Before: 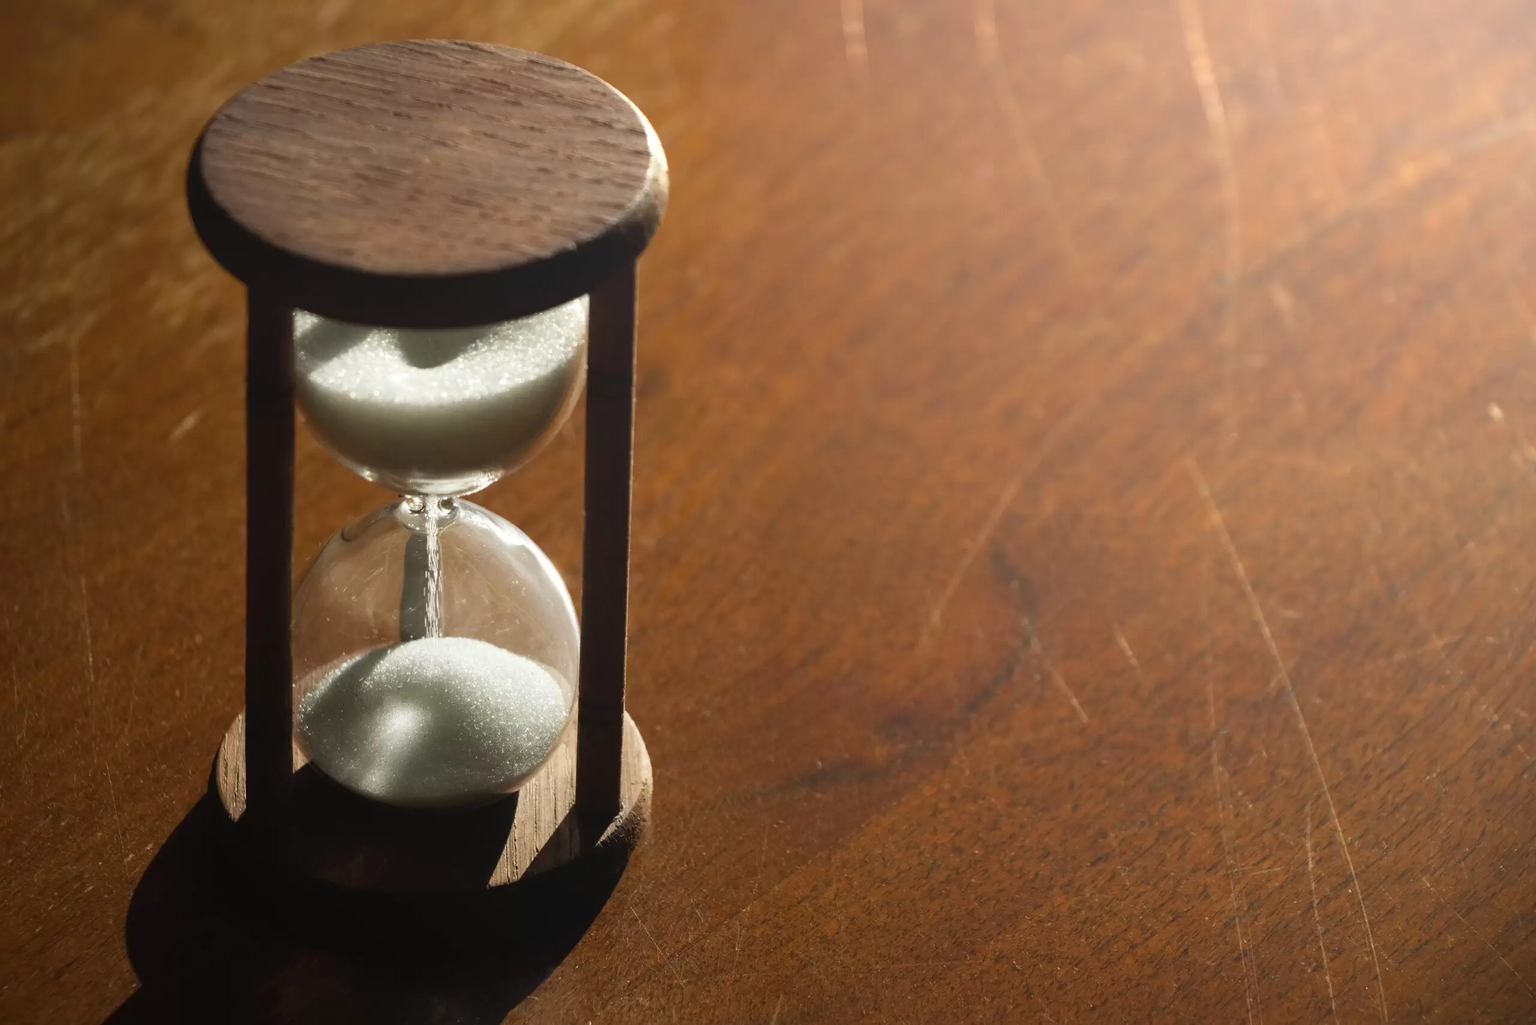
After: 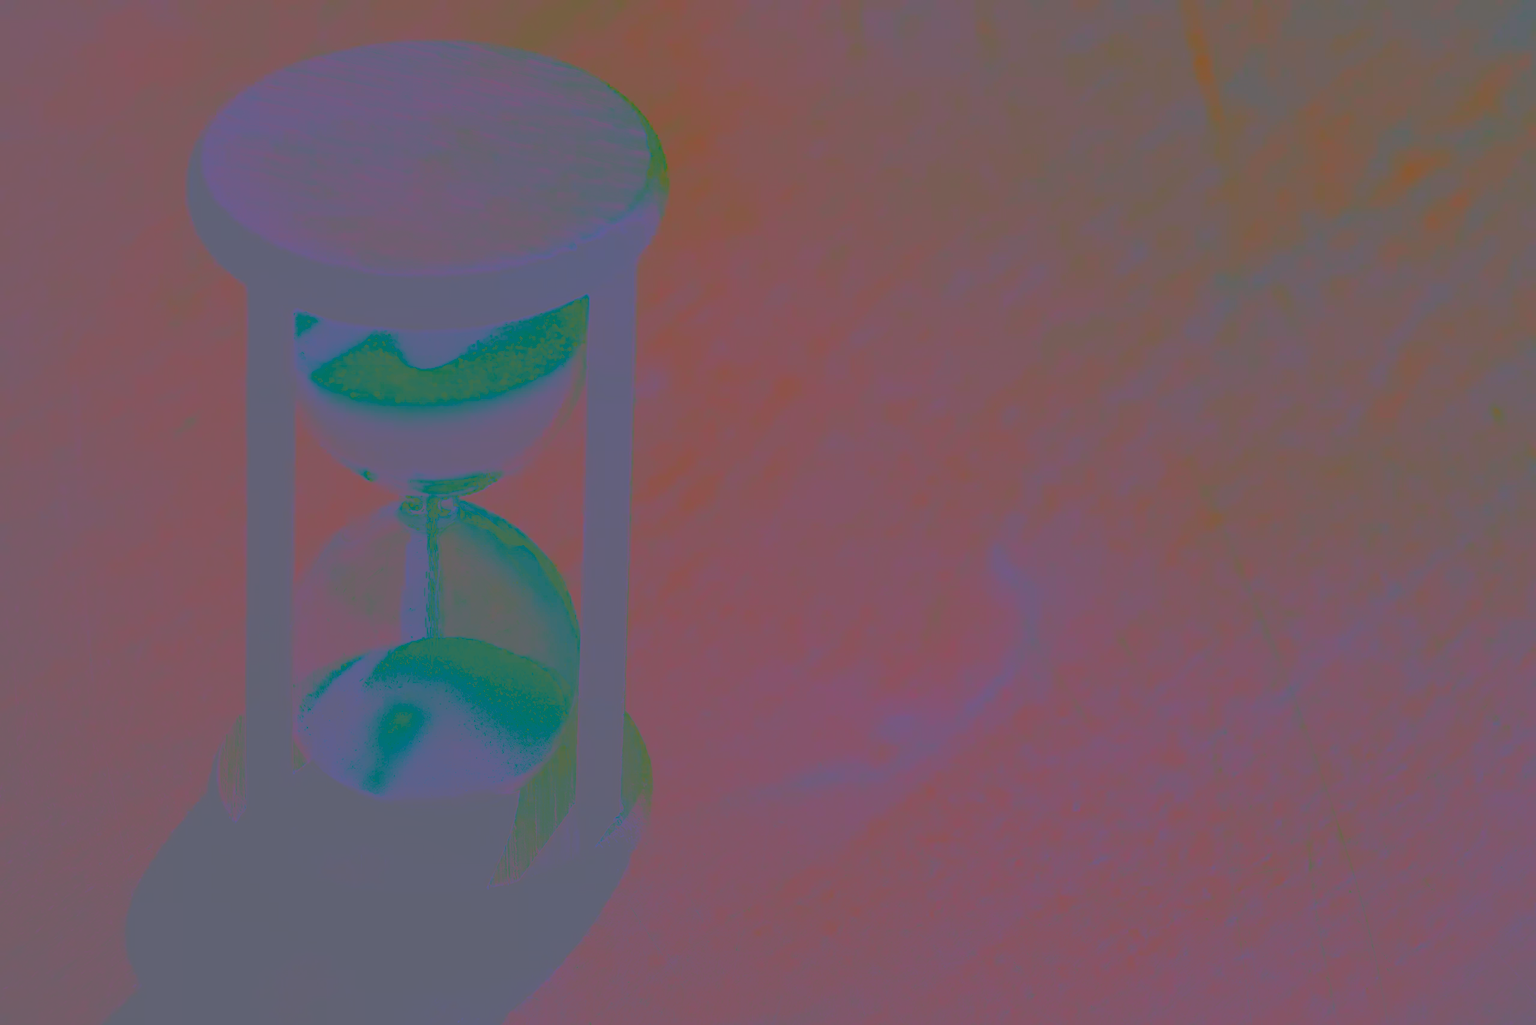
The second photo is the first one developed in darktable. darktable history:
rgb curve: curves: ch0 [(0, 0.186) (0.314, 0.284) (0.576, 0.466) (0.805, 0.691) (0.936, 0.886)]; ch1 [(0, 0.186) (0.314, 0.284) (0.581, 0.534) (0.771, 0.746) (0.936, 0.958)]; ch2 [(0, 0.216) (0.275, 0.39) (1, 1)], mode RGB, independent channels, compensate middle gray true, preserve colors none
contrast brightness saturation: contrast -0.99, brightness -0.17, saturation 0.75
shadows and highlights: shadows 60, soften with gaussian
color correction: highlights a* -2.68, highlights b* 2.57
local contrast: on, module defaults
